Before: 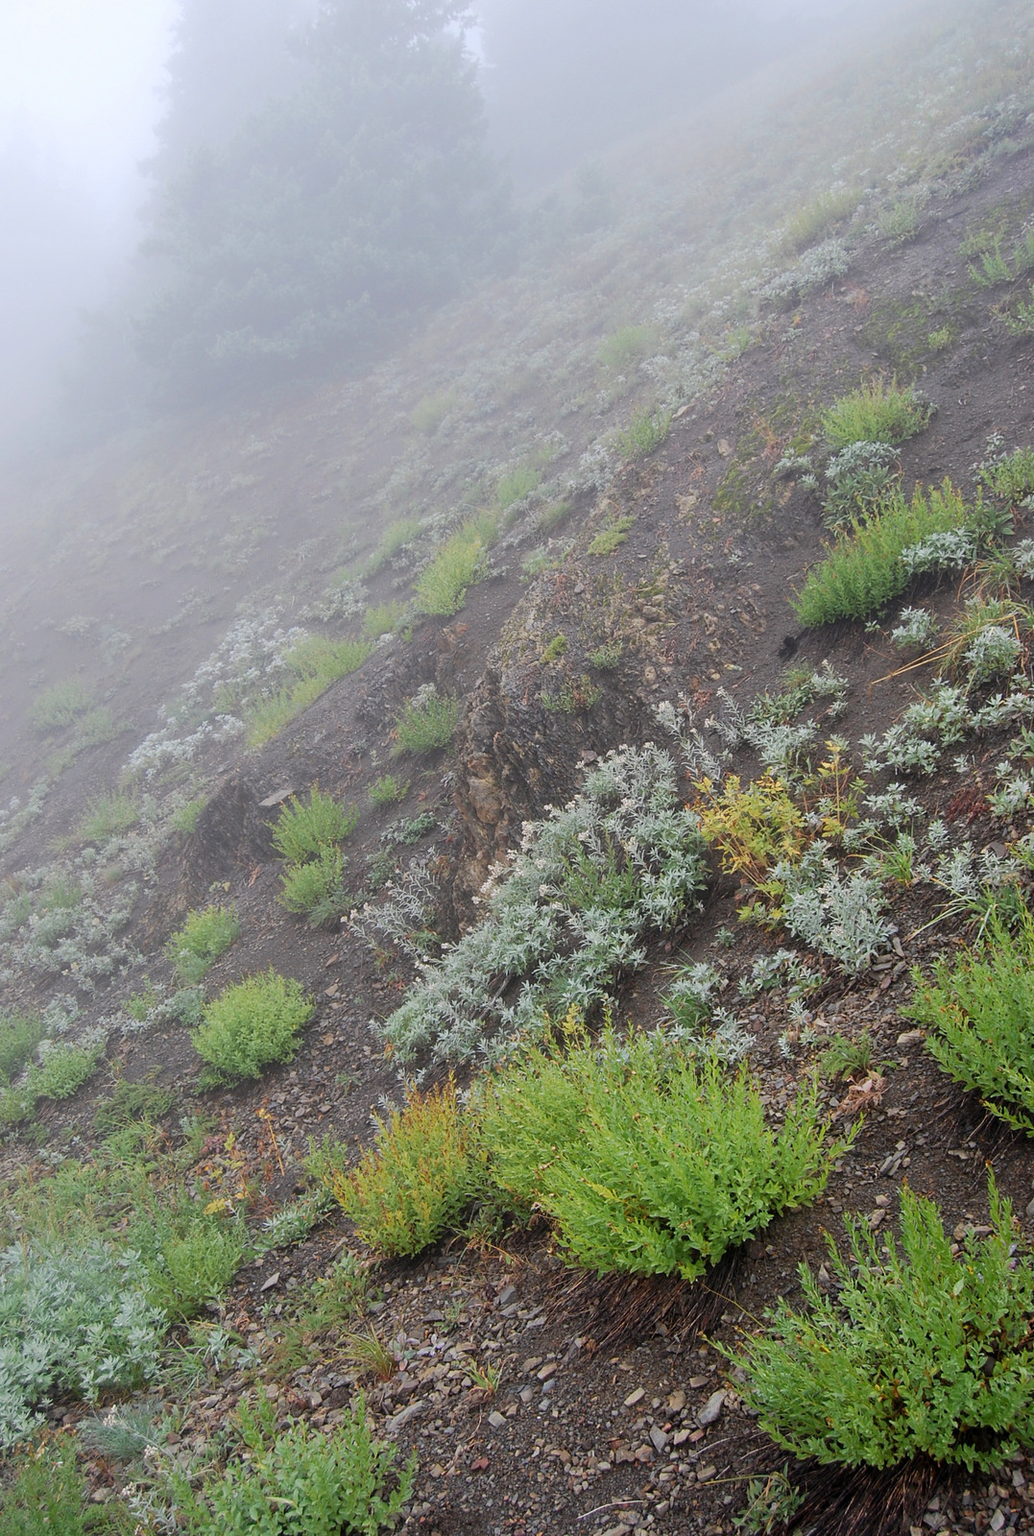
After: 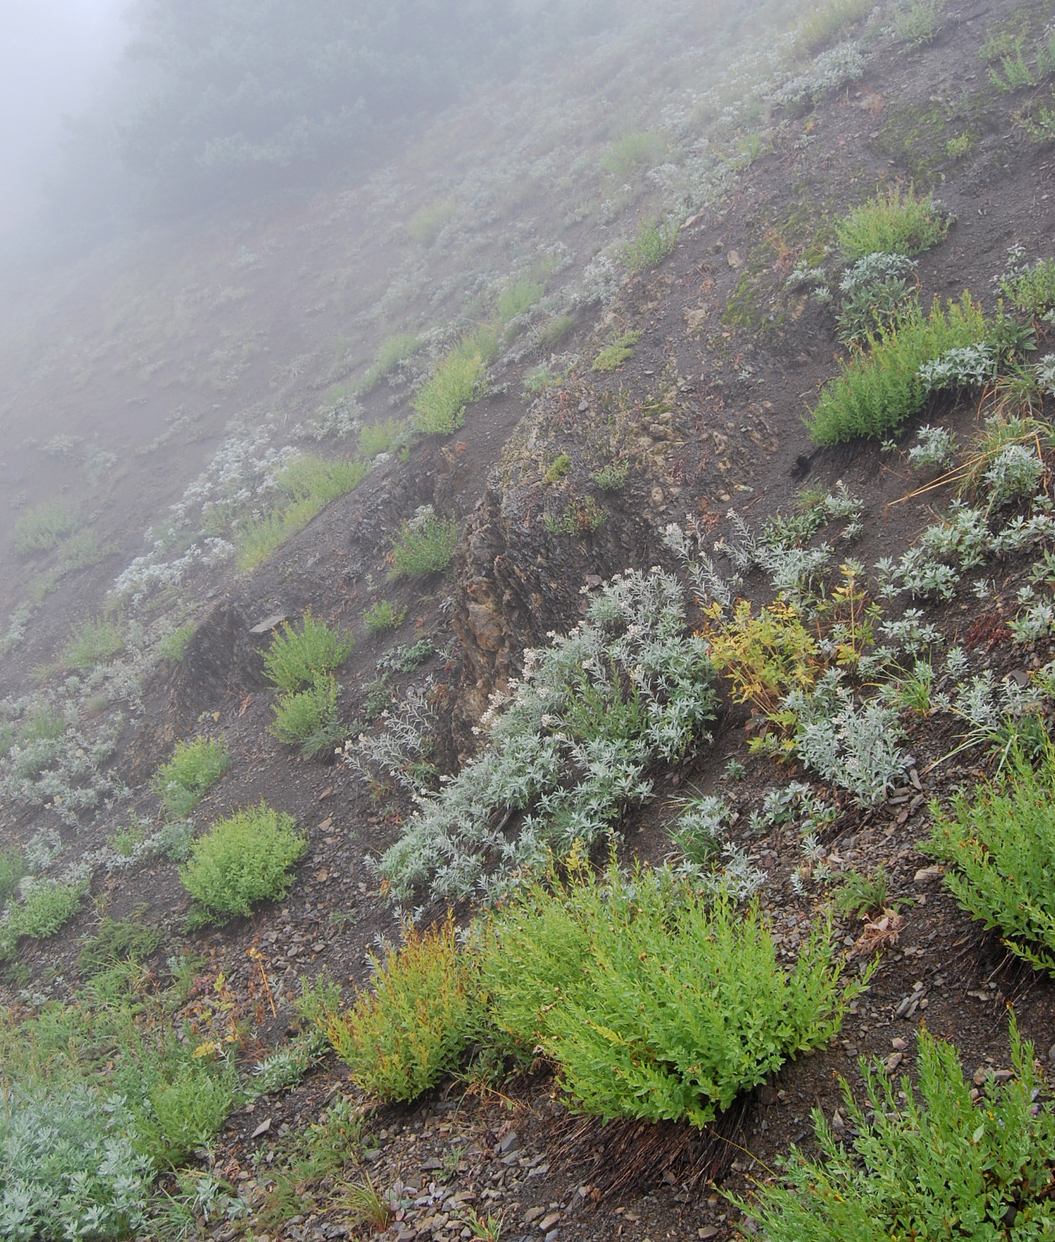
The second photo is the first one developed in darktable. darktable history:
crop and rotate: left 1.874%, top 12.977%, right 0.144%, bottom 9.365%
